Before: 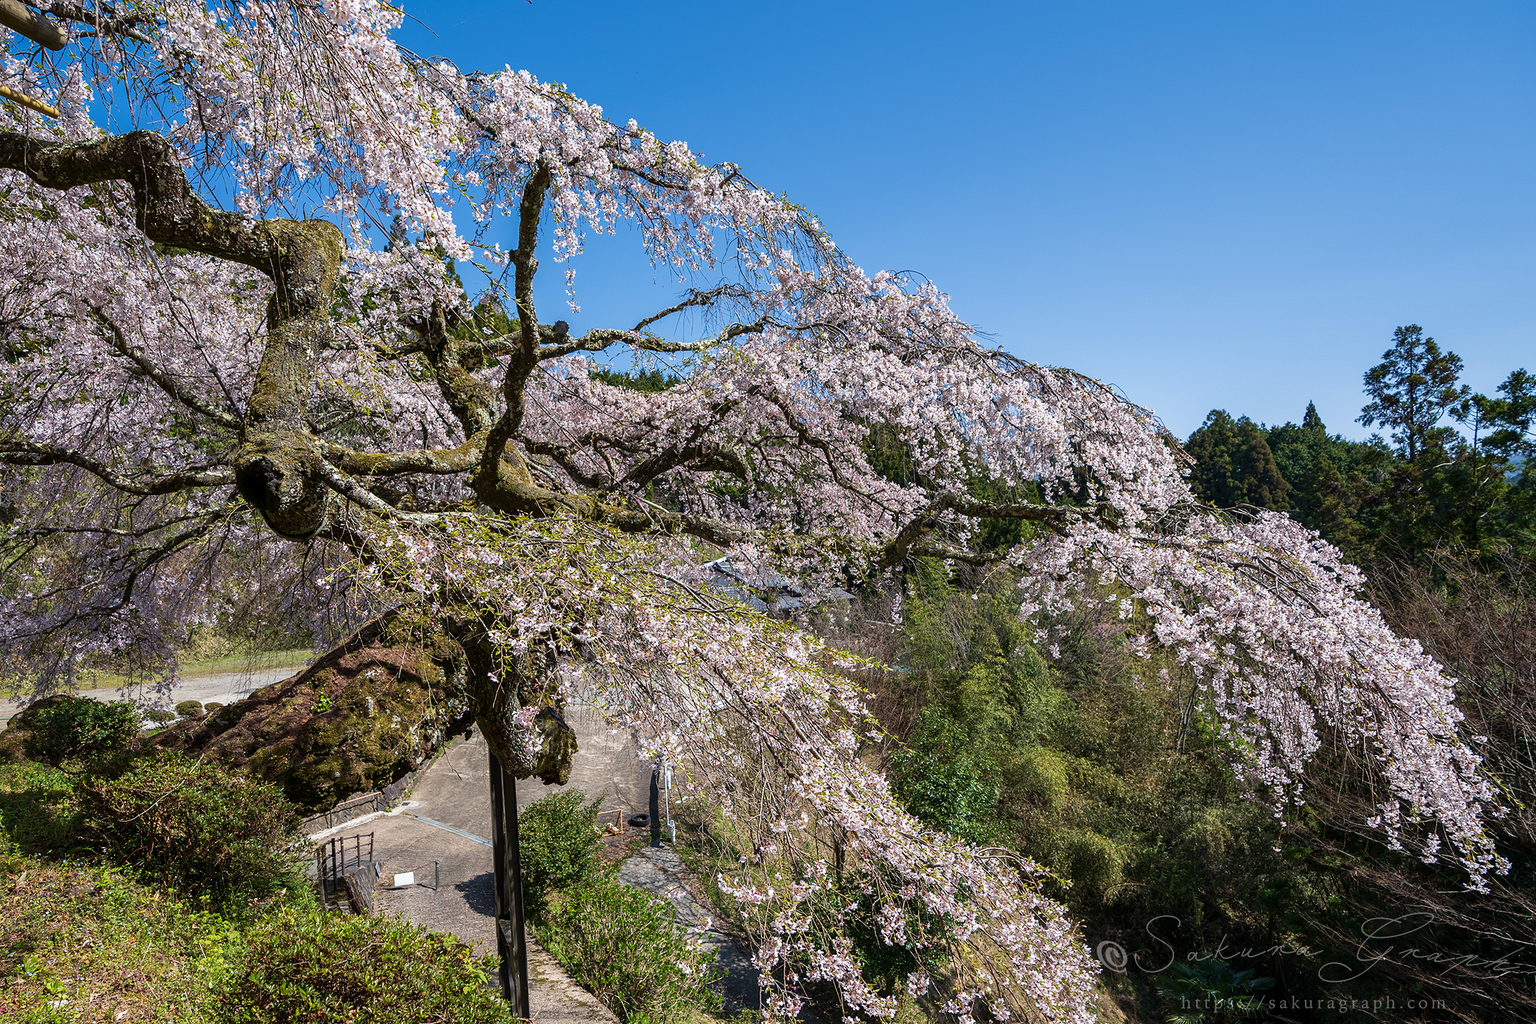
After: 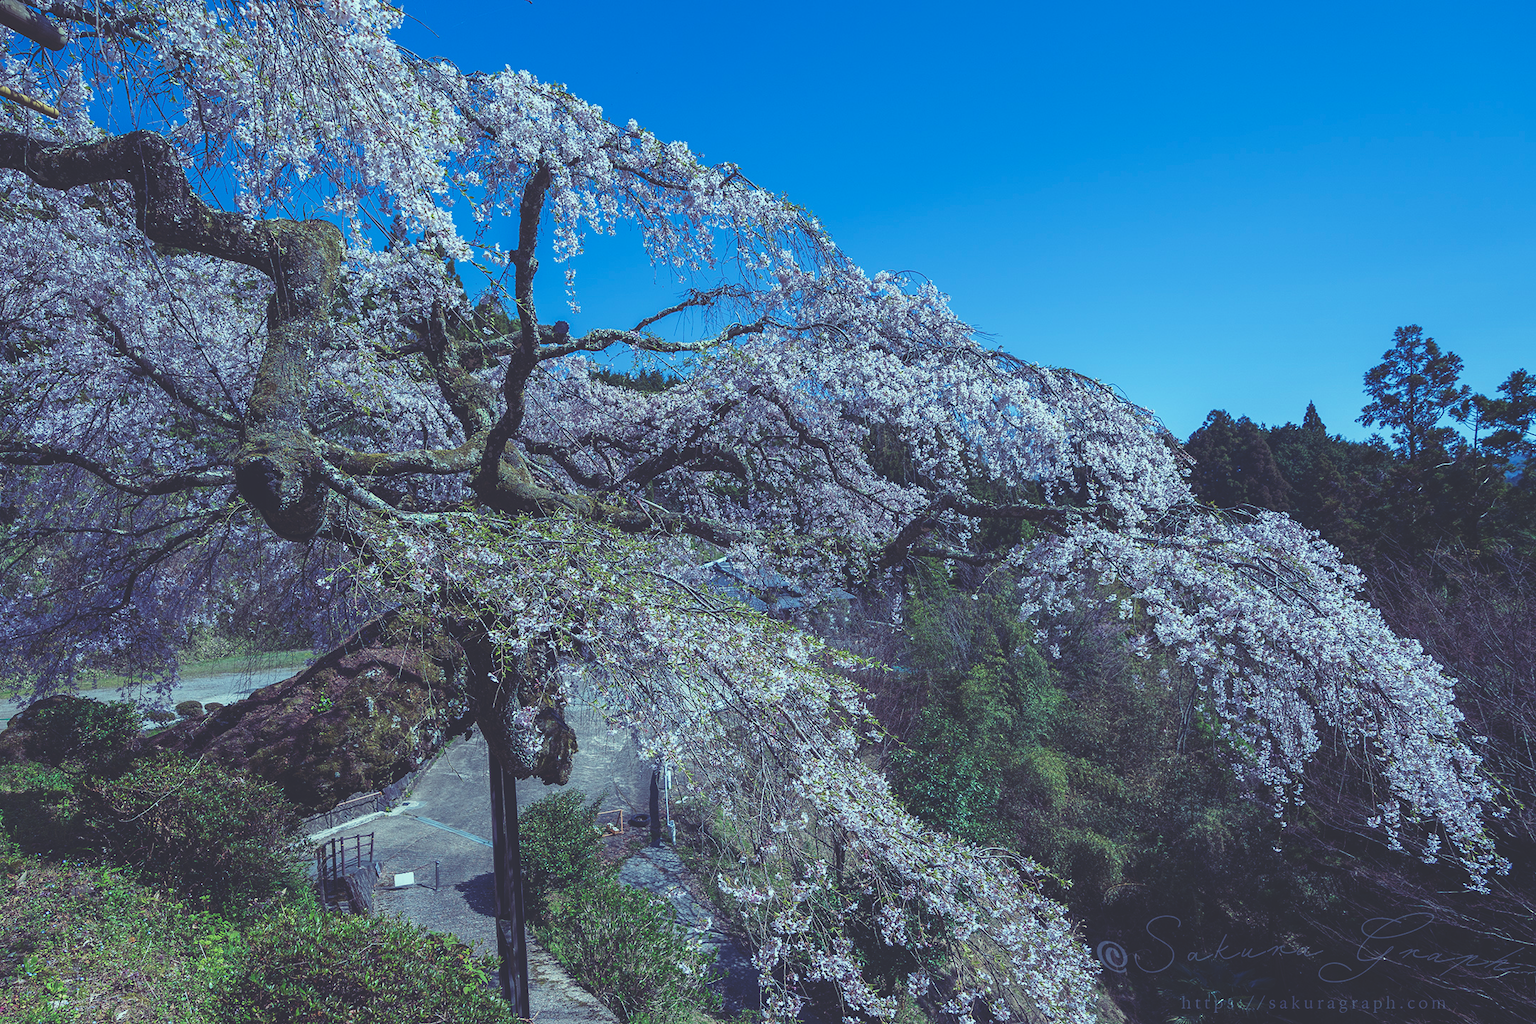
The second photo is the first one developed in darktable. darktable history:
rgb curve: curves: ch0 [(0, 0.186) (0.314, 0.284) (0.576, 0.466) (0.805, 0.691) (0.936, 0.886)]; ch1 [(0, 0.186) (0.314, 0.284) (0.581, 0.534) (0.771, 0.746) (0.936, 0.958)]; ch2 [(0, 0.216) (0.275, 0.39) (1, 1)], mode RGB, independent channels, compensate middle gray true, preserve colors none
contrast equalizer: octaves 7, y [[0.6 ×6], [0.55 ×6], [0 ×6], [0 ×6], [0 ×6]], mix -0.3
